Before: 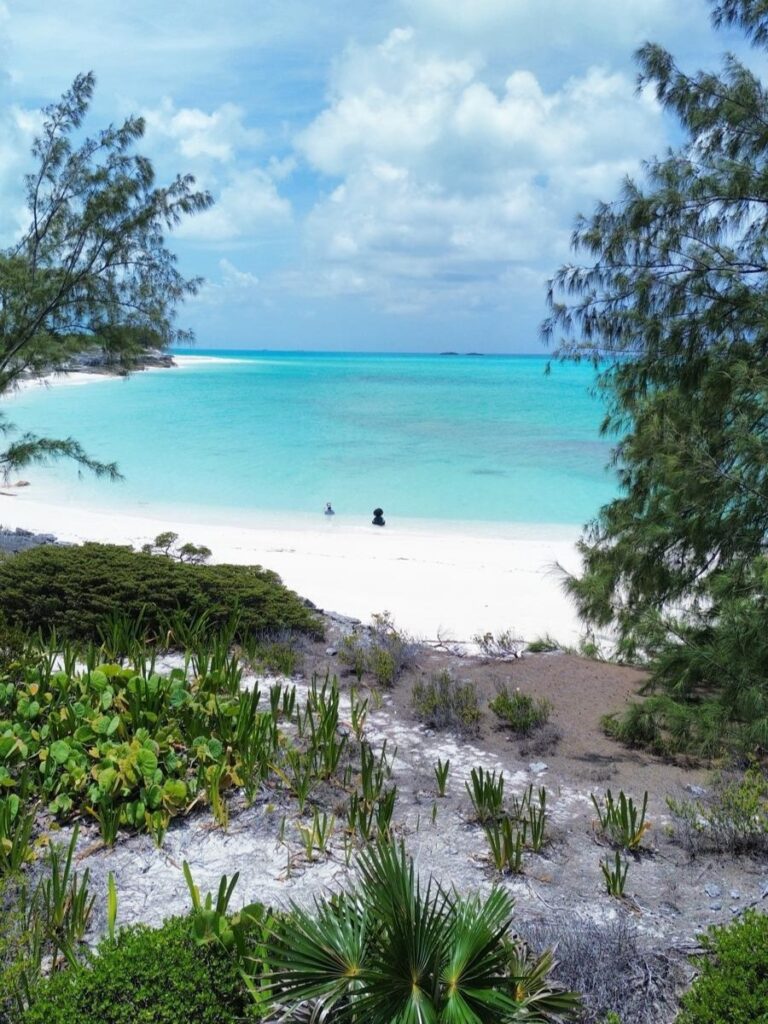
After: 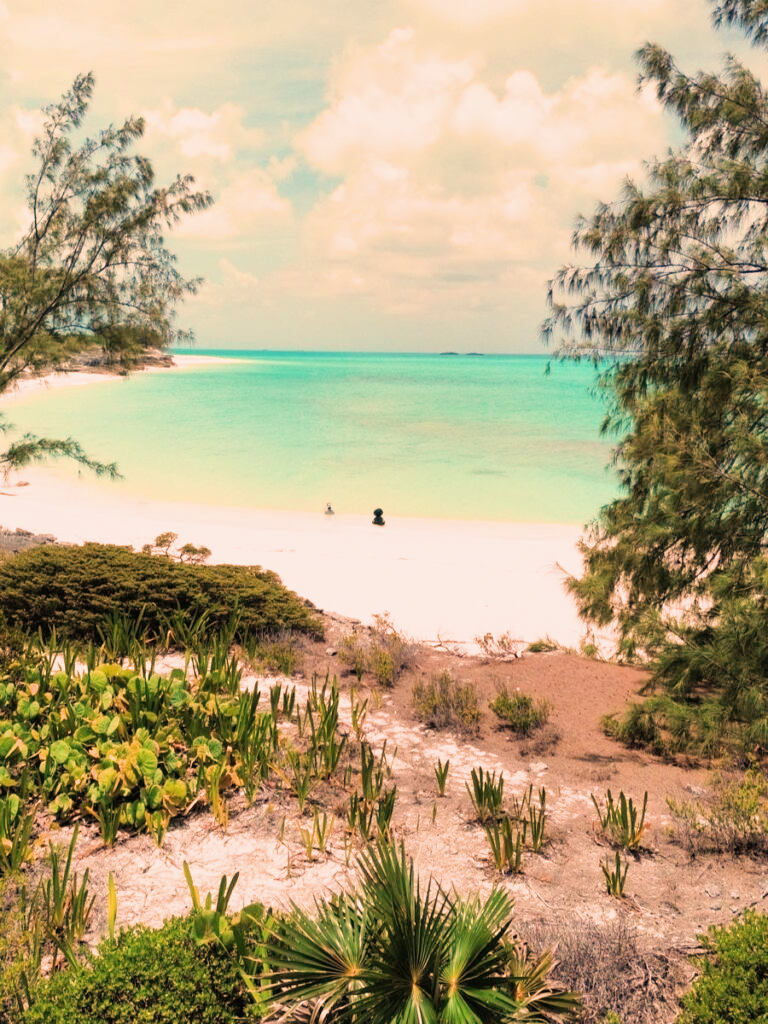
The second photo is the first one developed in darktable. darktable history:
exposure: black level correction -0.002, exposure 0.708 EV, compensate exposure bias true, compensate highlight preservation false
color zones: curves: ch0 [(0.068, 0.464) (0.25, 0.5) (0.48, 0.508) (0.75, 0.536) (0.886, 0.476) (0.967, 0.456)]; ch1 [(0.066, 0.456) (0.25, 0.5) (0.616, 0.508) (0.746, 0.56) (0.934, 0.444)]
filmic rgb: black relative exposure -7.65 EV, hardness 4.02, contrast 1.1, highlights saturation mix -30%
white balance: red 1.467, blue 0.684
